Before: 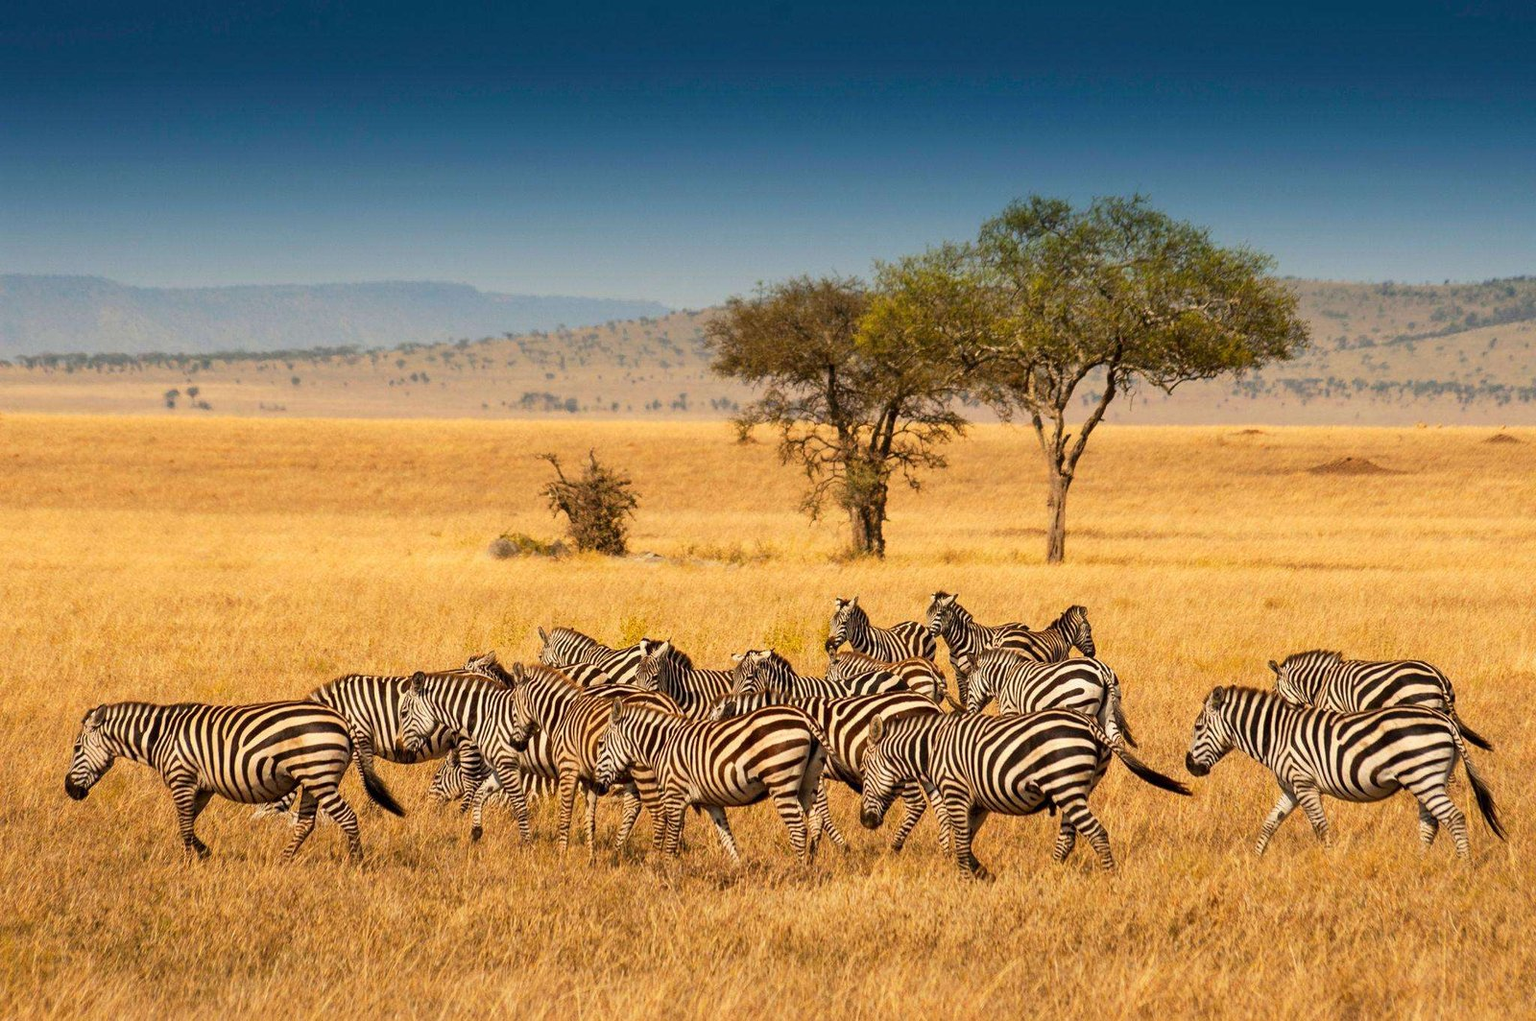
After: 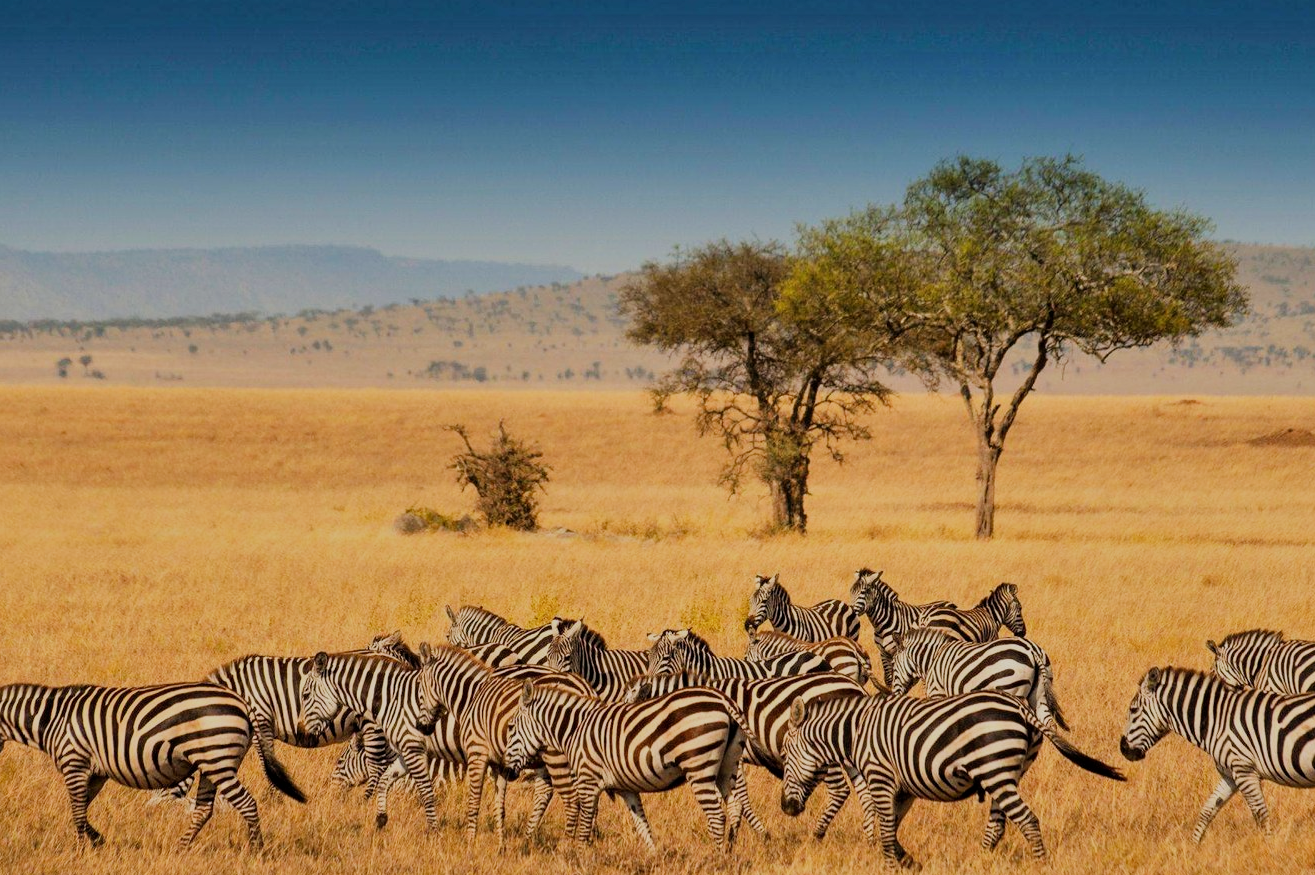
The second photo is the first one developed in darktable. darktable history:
crop and rotate: left 7.196%, top 4.574%, right 10.605%, bottom 13.178%
shadows and highlights: soften with gaussian
filmic rgb: black relative exposure -16 EV, white relative exposure 6.92 EV, hardness 4.7
